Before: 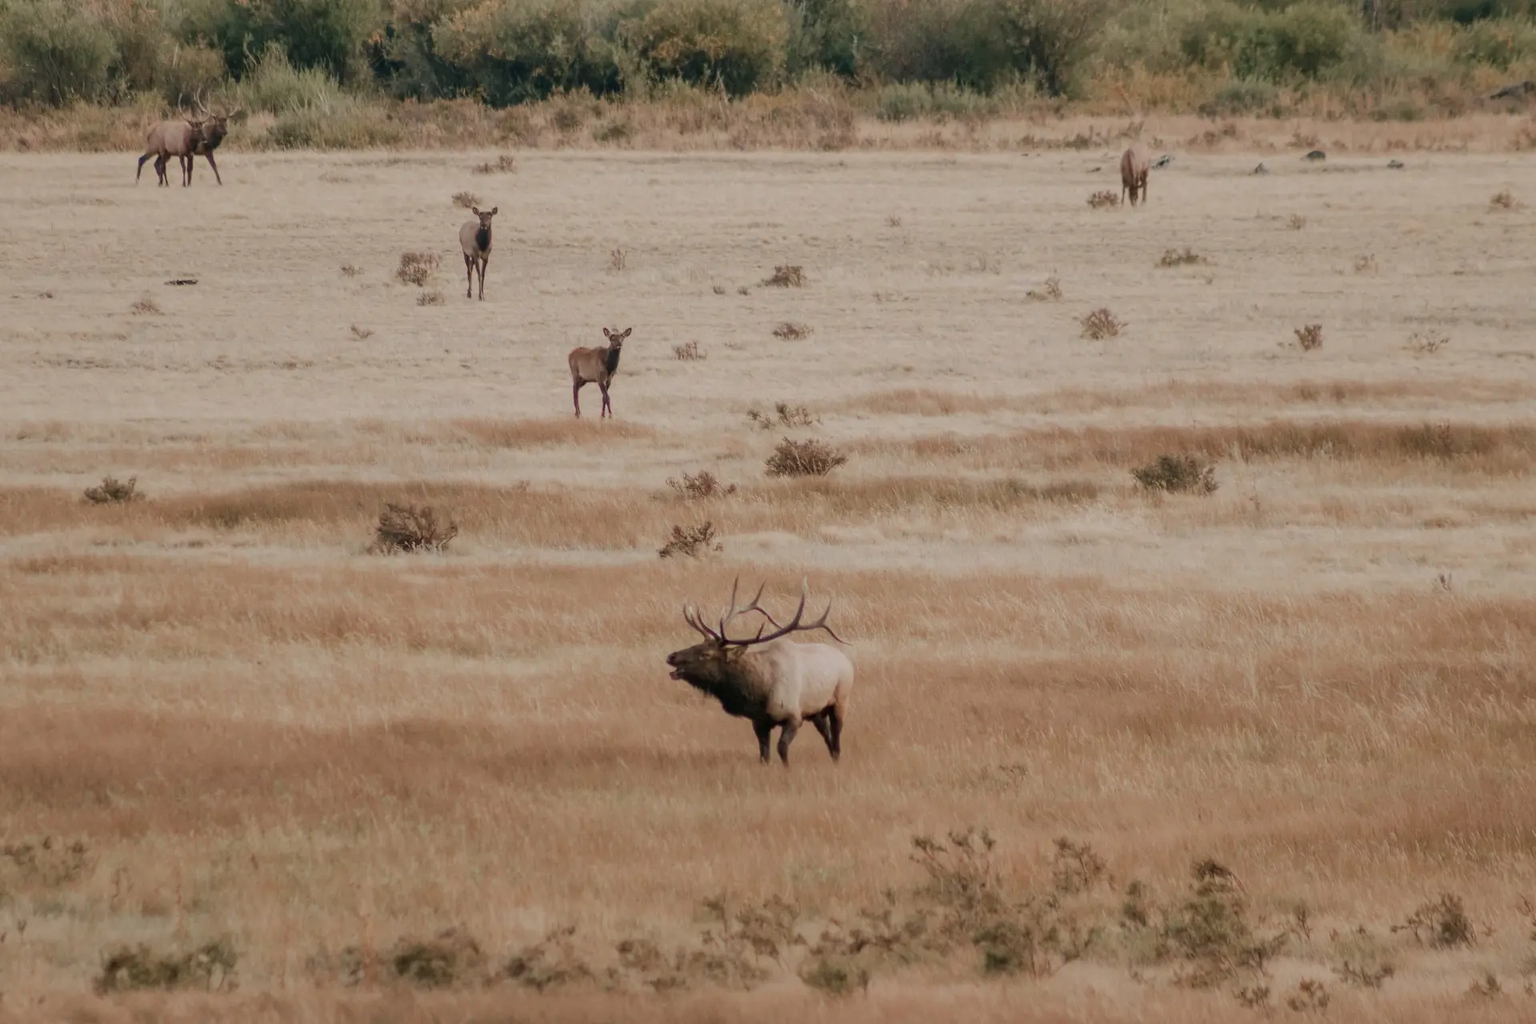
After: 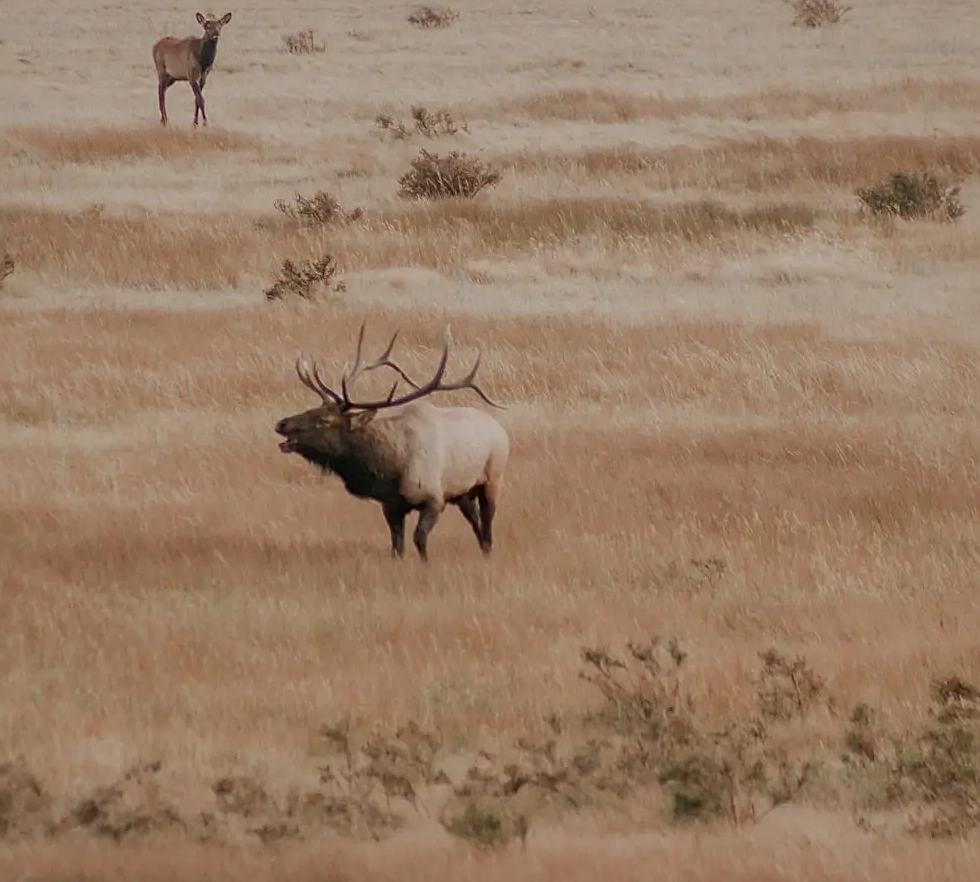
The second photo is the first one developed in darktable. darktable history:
crop and rotate: left 29.091%, top 31.044%, right 19.819%
sharpen: on, module defaults
shadows and highlights: shadows 39.65, highlights -60.06
